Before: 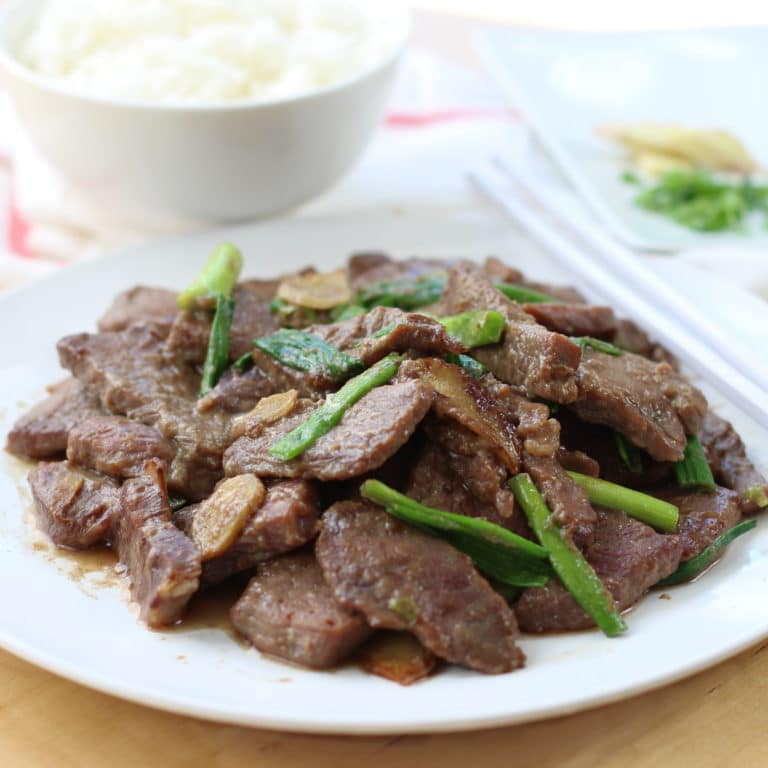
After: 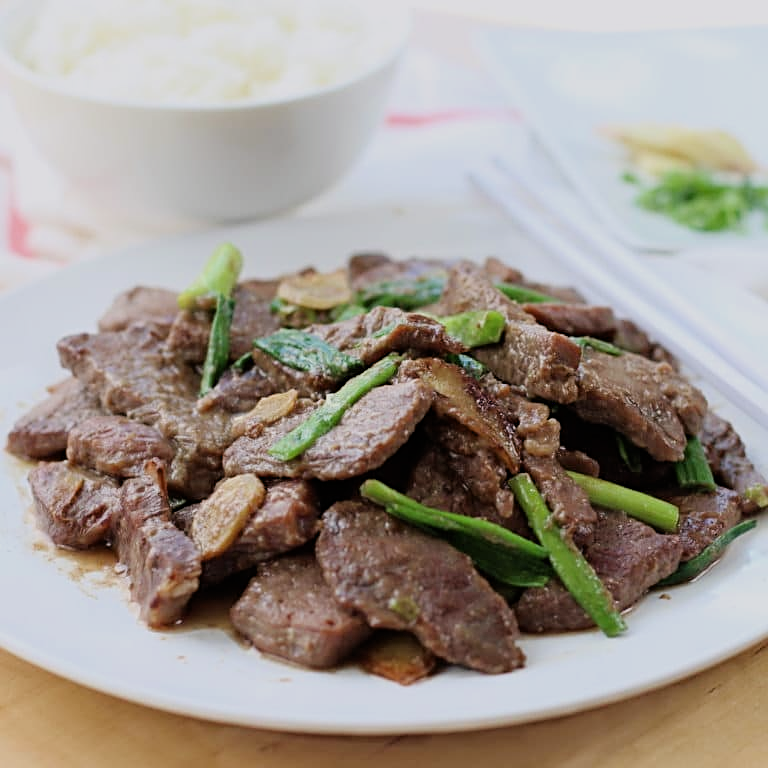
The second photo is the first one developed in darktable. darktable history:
sharpen: radius 2.767
filmic rgb: white relative exposure 3.85 EV, hardness 4.3
white balance: red 1.004, blue 1.024
